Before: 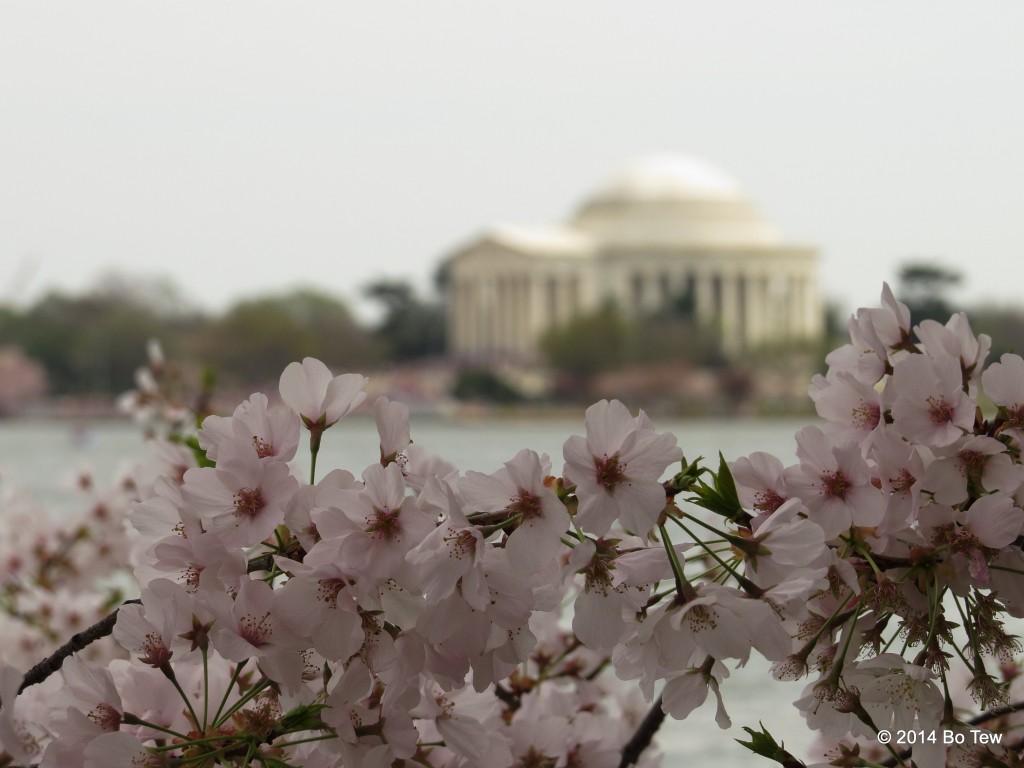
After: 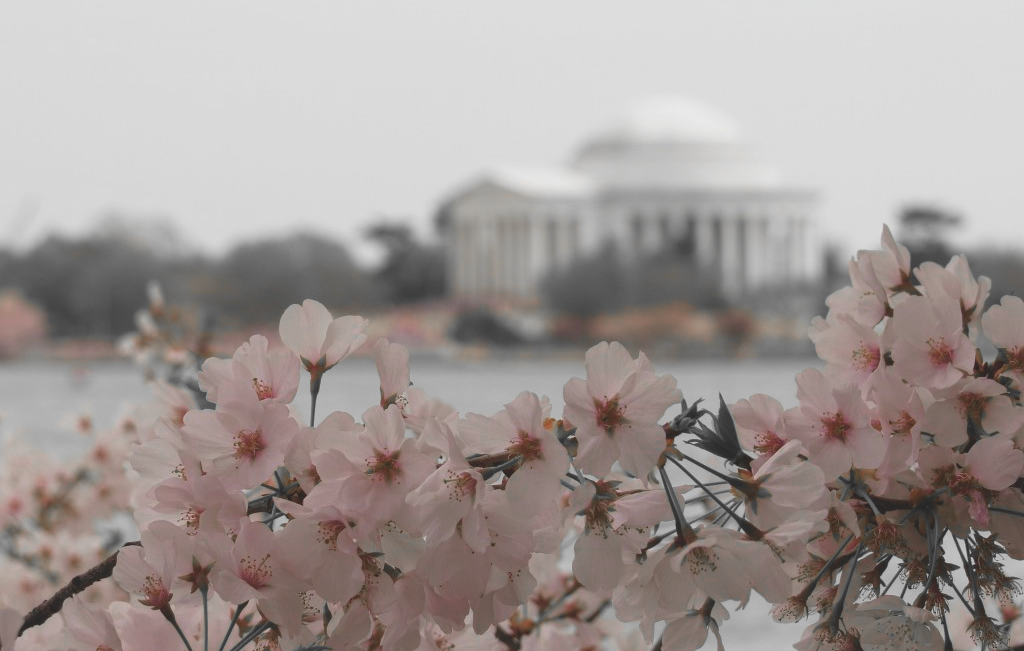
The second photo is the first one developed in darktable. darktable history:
crop: top 7.621%, bottom 7.576%
color zones: curves: ch0 [(0, 0.65) (0.096, 0.644) (0.221, 0.539) (0.429, 0.5) (0.571, 0.5) (0.714, 0.5) (0.857, 0.5) (1, 0.65)]; ch1 [(0, 0.5) (0.143, 0.5) (0.257, -0.002) (0.429, 0.04) (0.571, -0.001) (0.714, -0.015) (0.857, 0.024) (1, 0.5)]
tone equalizer: -8 EV -0.41 EV, -7 EV -0.358 EV, -6 EV -0.337 EV, -5 EV -0.258 EV, -3 EV 0.21 EV, -2 EV 0.361 EV, -1 EV 0.401 EV, +0 EV 0.416 EV
contrast brightness saturation: contrast -0.282
